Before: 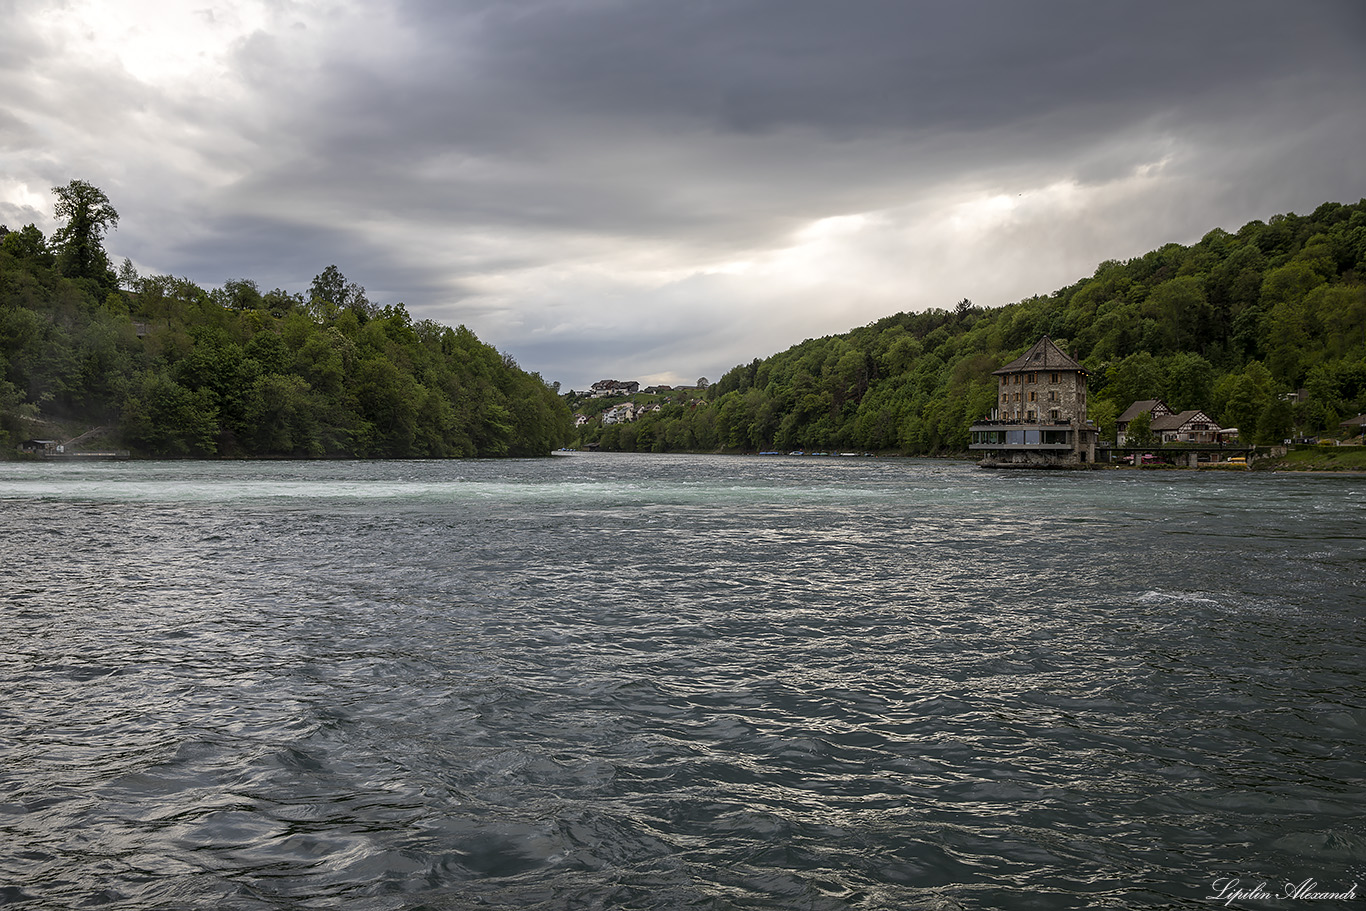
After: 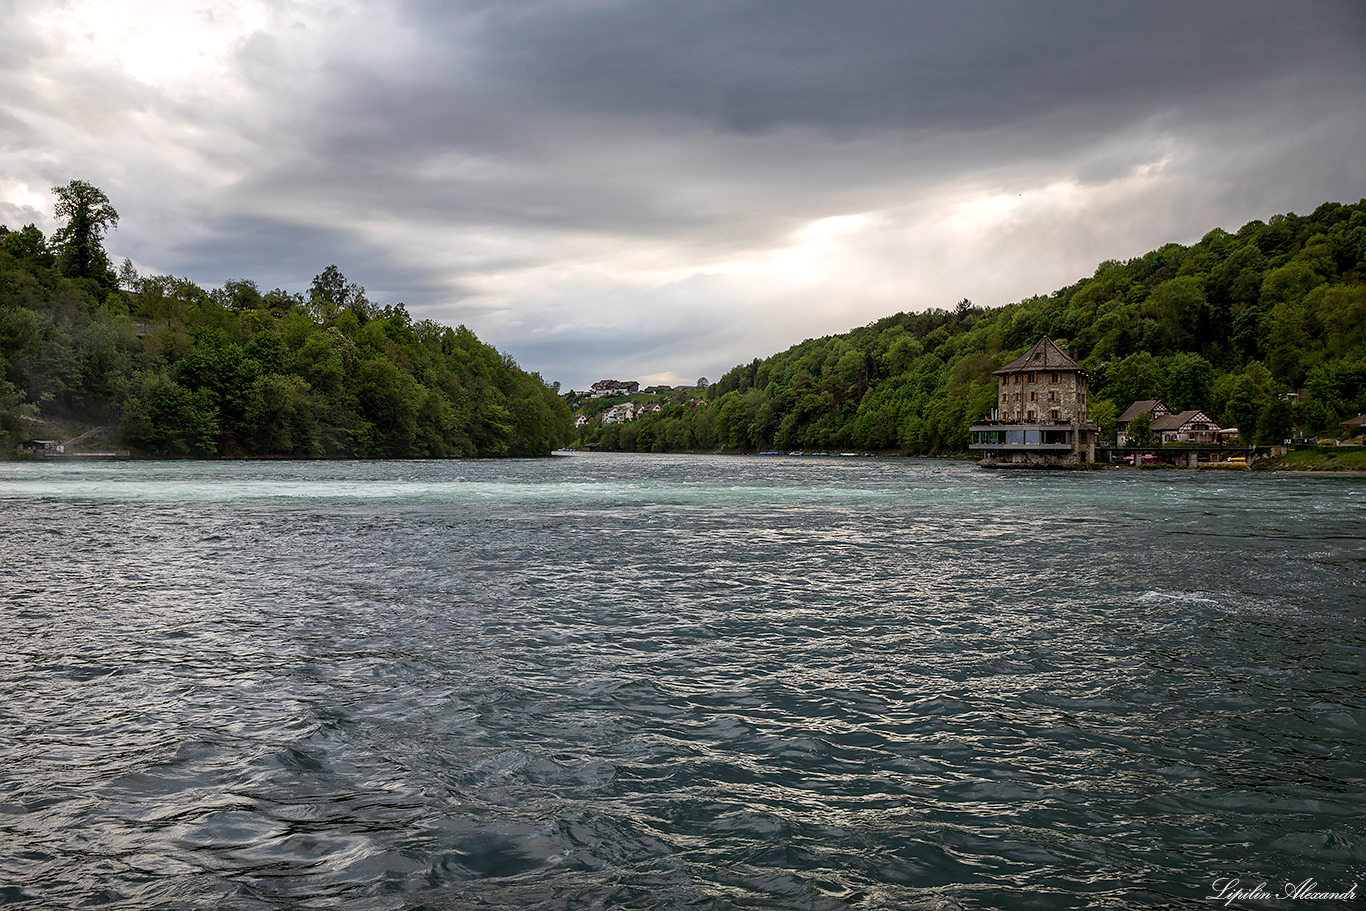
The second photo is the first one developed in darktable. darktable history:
local contrast: mode bilateral grid, contrast 19, coarseness 50, detail 120%, midtone range 0.2
contrast brightness saturation: contrast 0.096, brightness 0.035, saturation 0.092
